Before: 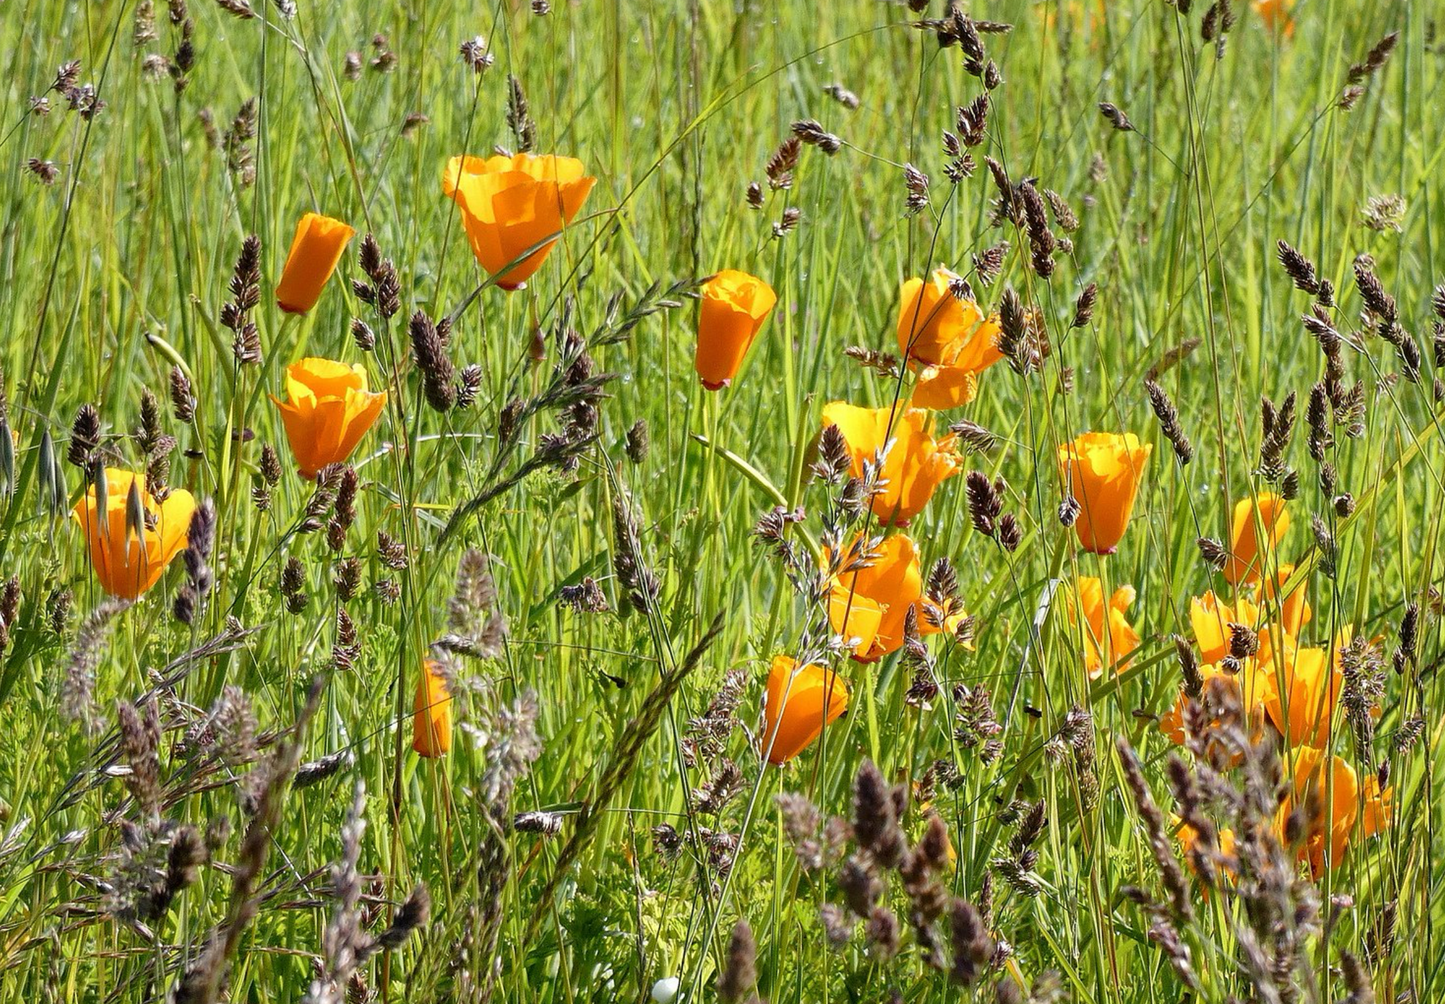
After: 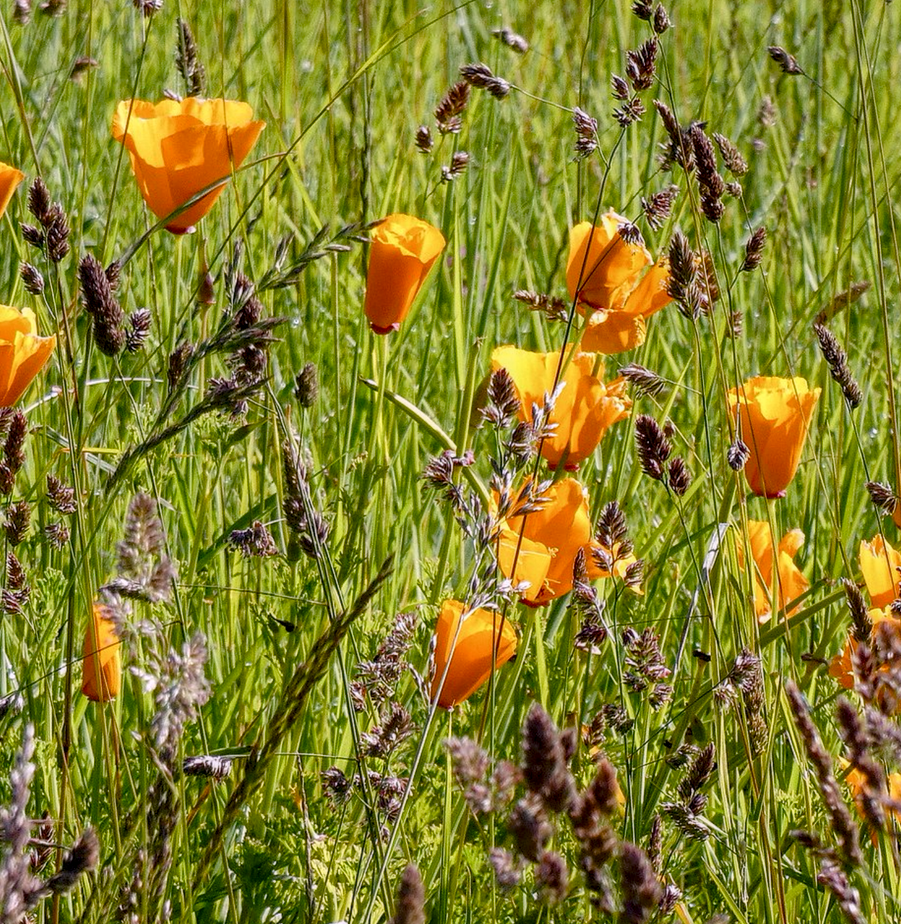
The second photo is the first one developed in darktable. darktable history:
crop and rotate: left 22.918%, top 5.629%, right 14.711%, bottom 2.247%
local contrast: detail 130%
color balance rgb: perceptual saturation grading › global saturation 20%, perceptual saturation grading › highlights -25%, perceptual saturation grading › shadows 25%
exposure: exposure -0.293 EV, compensate highlight preservation false
white balance: red 1.05, blue 1.072
